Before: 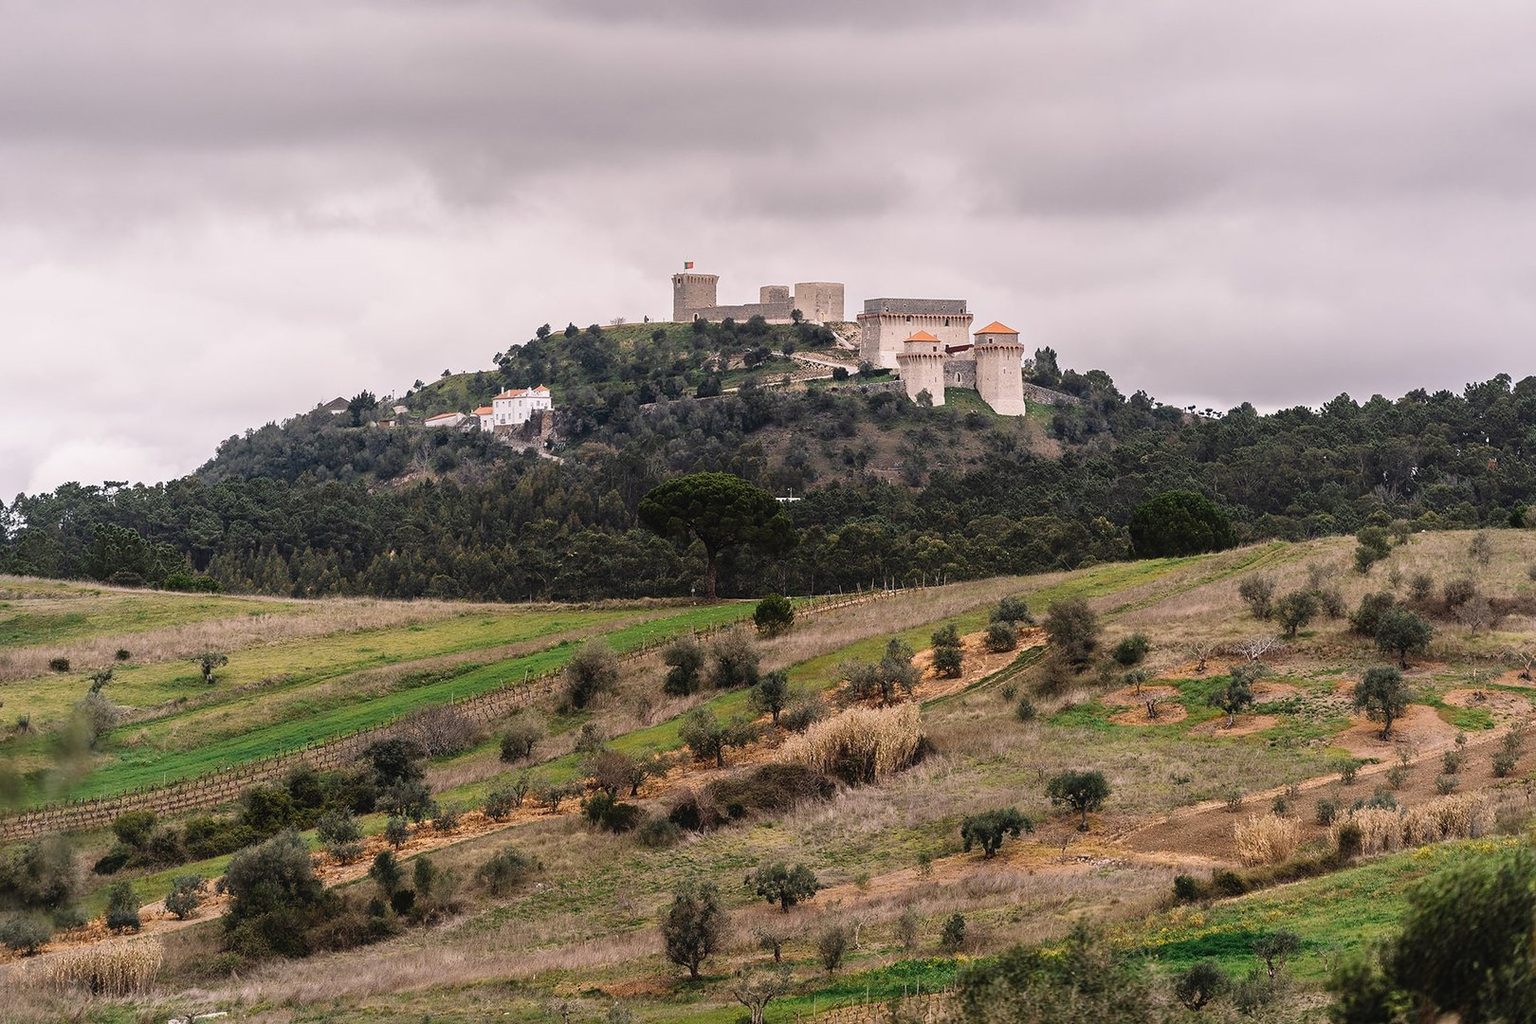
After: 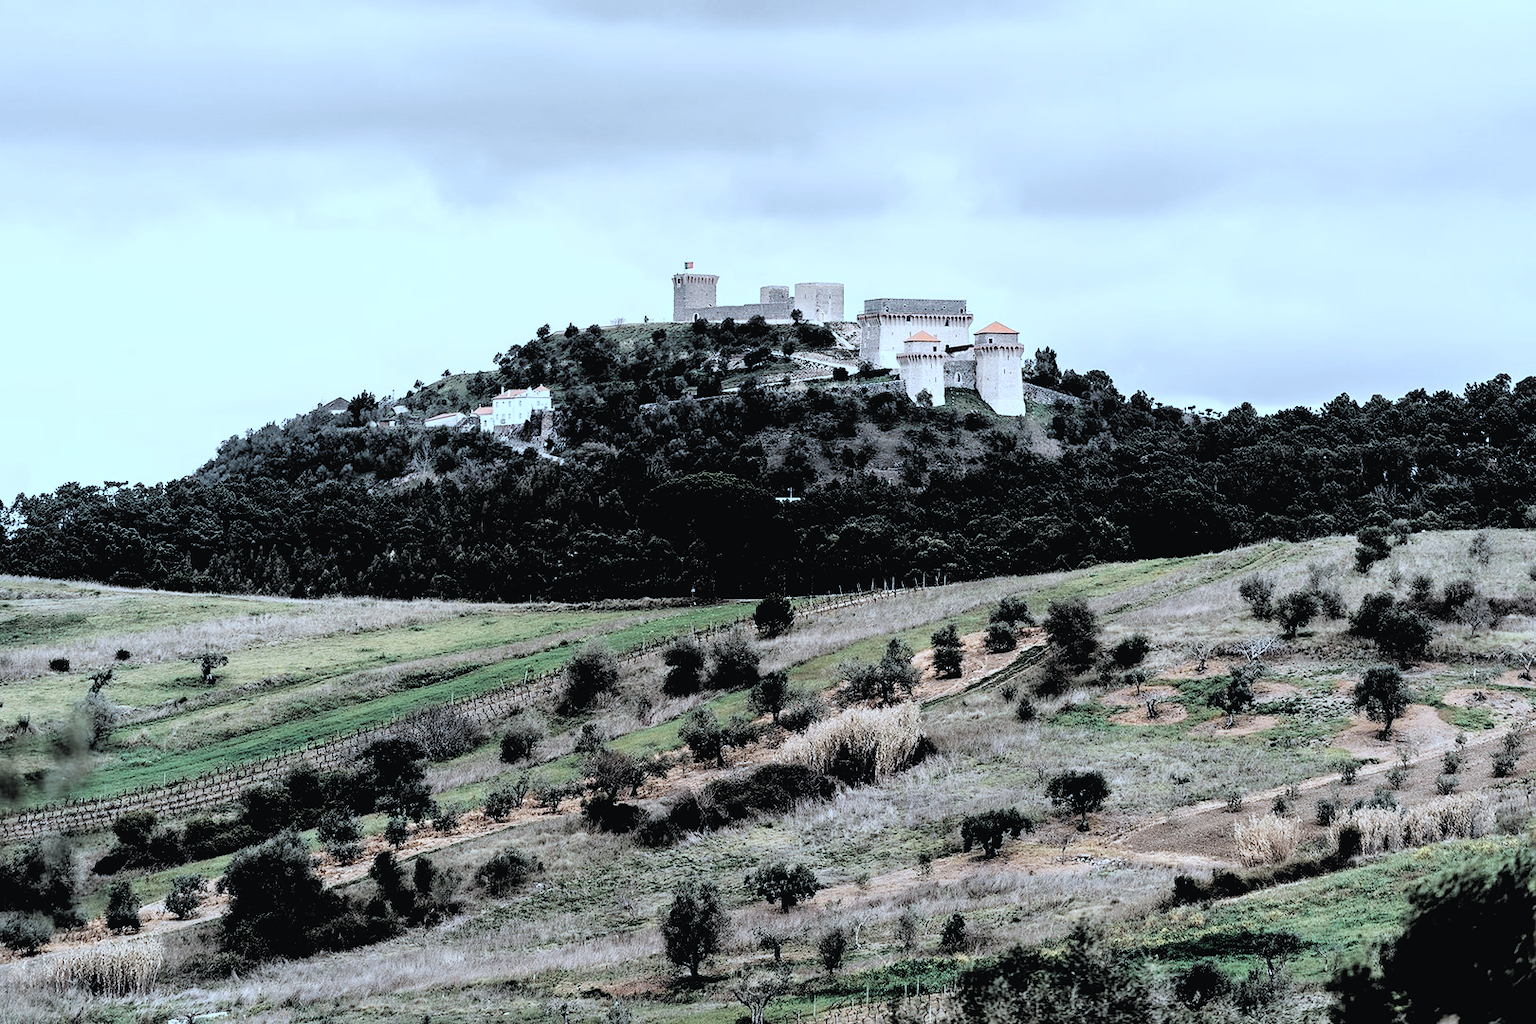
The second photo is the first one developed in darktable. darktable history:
color correction: highlights a* -9.73, highlights b* -21.22
filmic rgb: middle gray luminance 13.55%, black relative exposure -1.97 EV, white relative exposure 3.1 EV, threshold 6 EV, target black luminance 0%, hardness 1.79, latitude 59.23%, contrast 1.728, highlights saturation mix 5%, shadows ↔ highlights balance -37.52%, add noise in highlights 0, color science v3 (2019), use custom middle-gray values true, iterations of high-quality reconstruction 0, contrast in highlights soft, enable highlight reconstruction true
contrast brightness saturation: contrast -0.05, saturation -0.41
